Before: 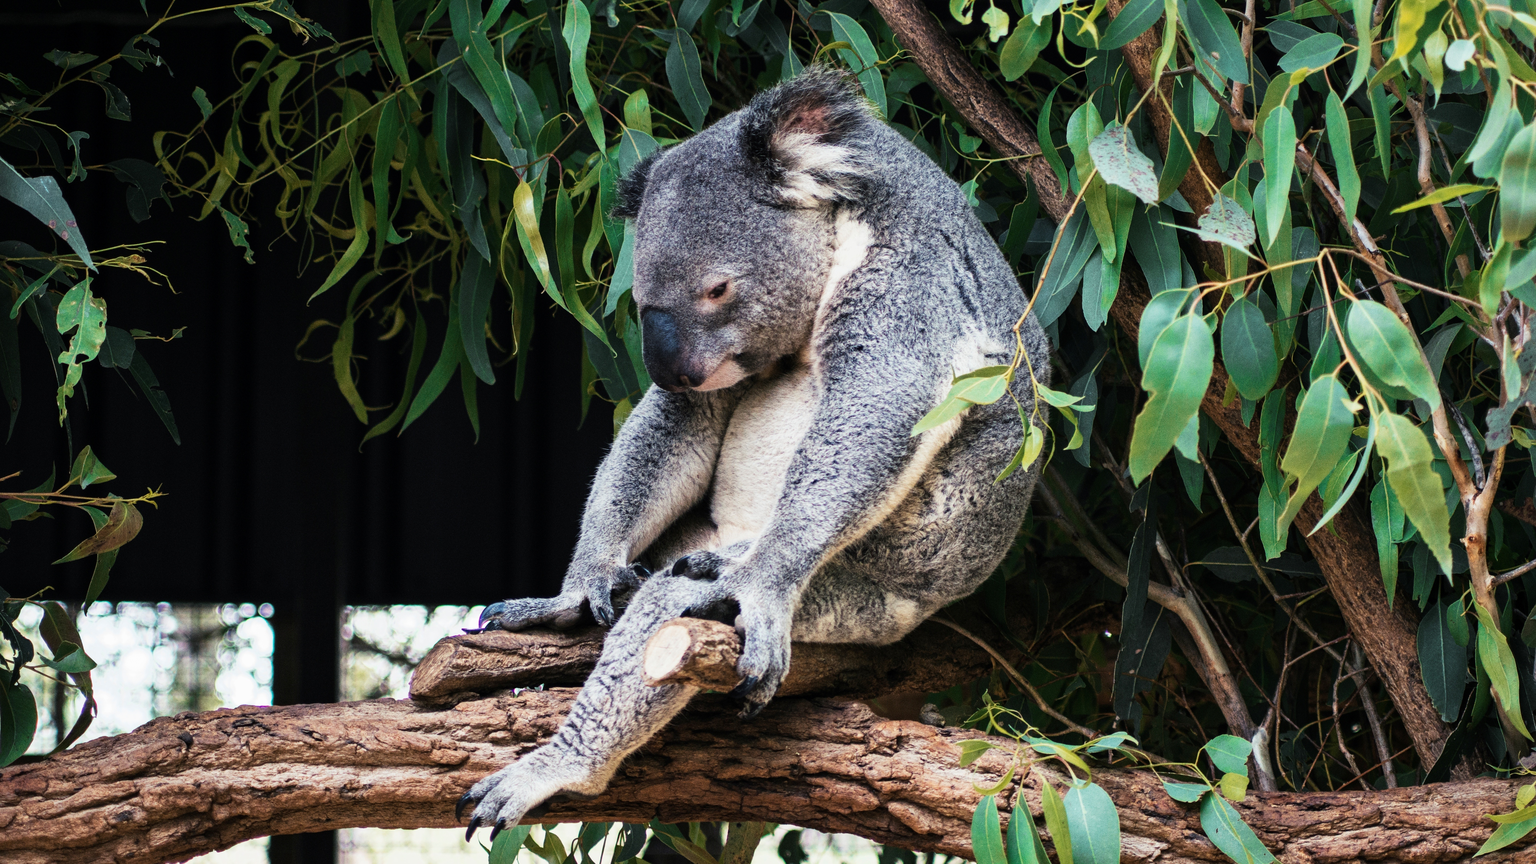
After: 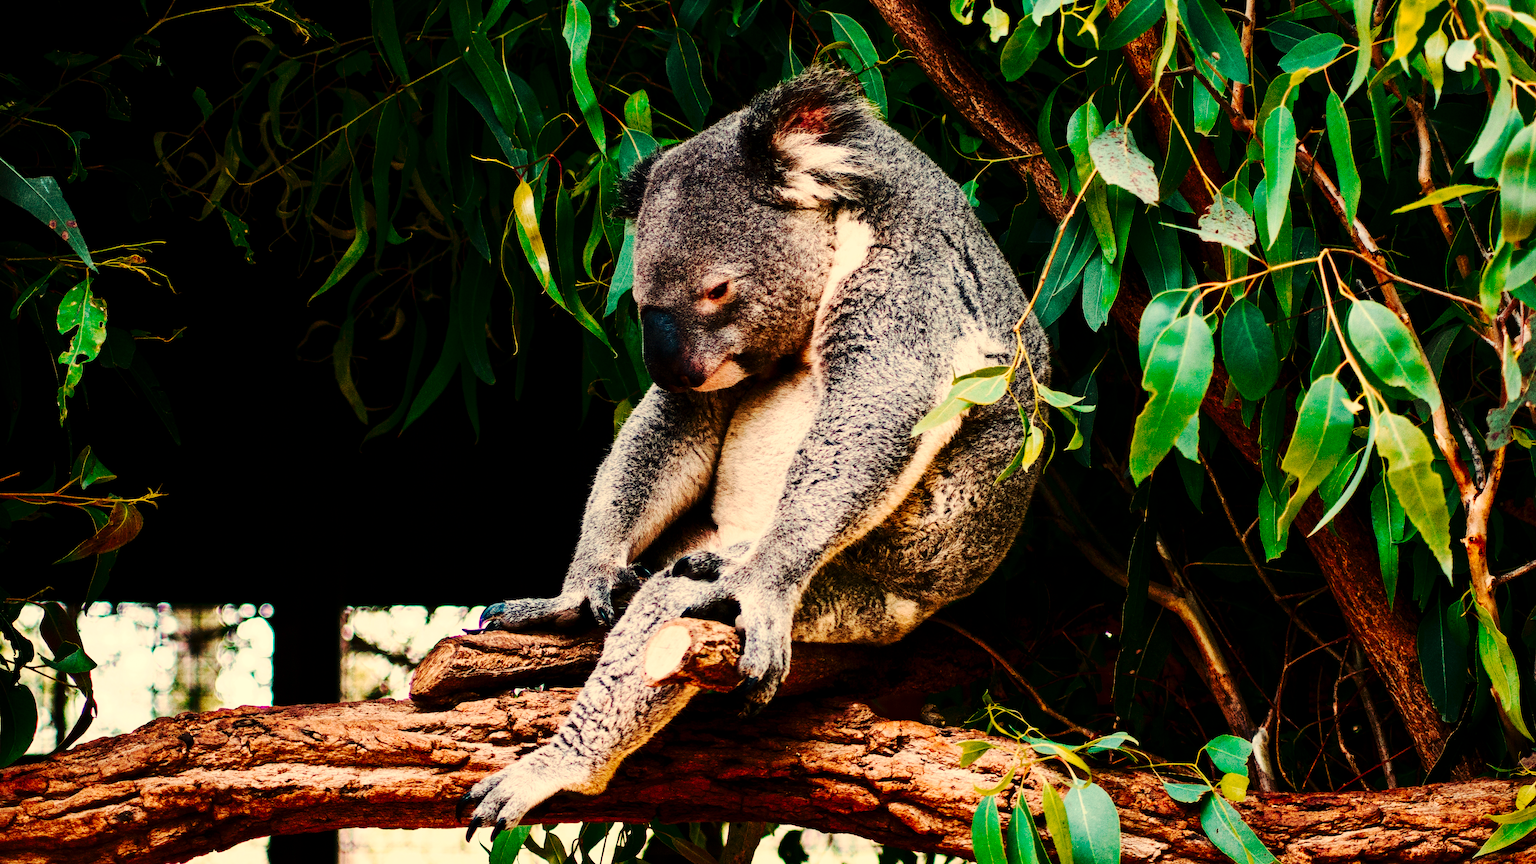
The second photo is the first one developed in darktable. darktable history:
contrast brightness saturation: contrast 0.13, brightness -0.24, saturation 0.14
white balance: red 1.123, blue 0.83
tone curve: curves: ch0 [(0, 0) (0.003, 0.002) (0.011, 0.009) (0.025, 0.018) (0.044, 0.03) (0.069, 0.043) (0.1, 0.057) (0.136, 0.079) (0.177, 0.125) (0.224, 0.178) (0.277, 0.255) (0.335, 0.341) (0.399, 0.443) (0.468, 0.553) (0.543, 0.644) (0.623, 0.718) (0.709, 0.779) (0.801, 0.849) (0.898, 0.929) (1, 1)], preserve colors none
